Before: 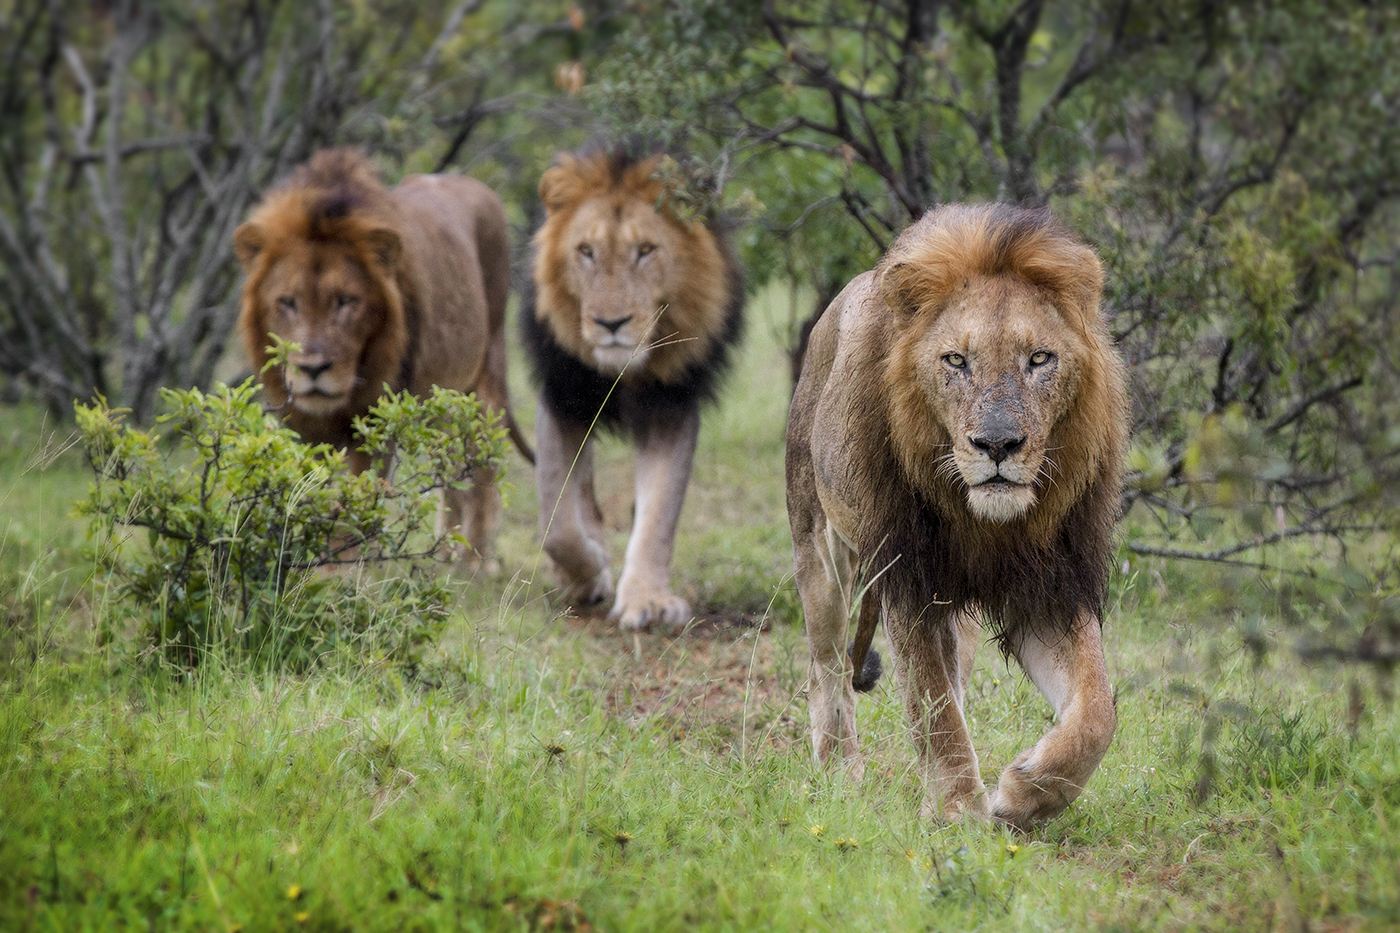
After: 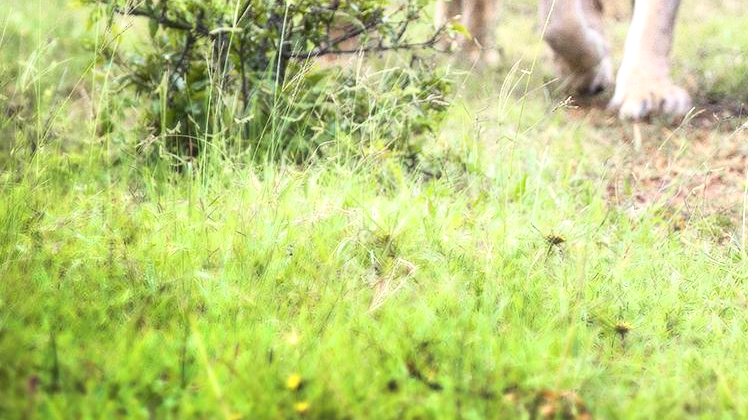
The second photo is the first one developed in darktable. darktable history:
crop and rotate: top 54.82%, right 46.553%, bottom 0.1%
base curve: curves: ch0 [(0, 0) (0.666, 0.806) (1, 1)]
exposure: black level correction 0, exposure 1 EV, compensate highlight preservation false
